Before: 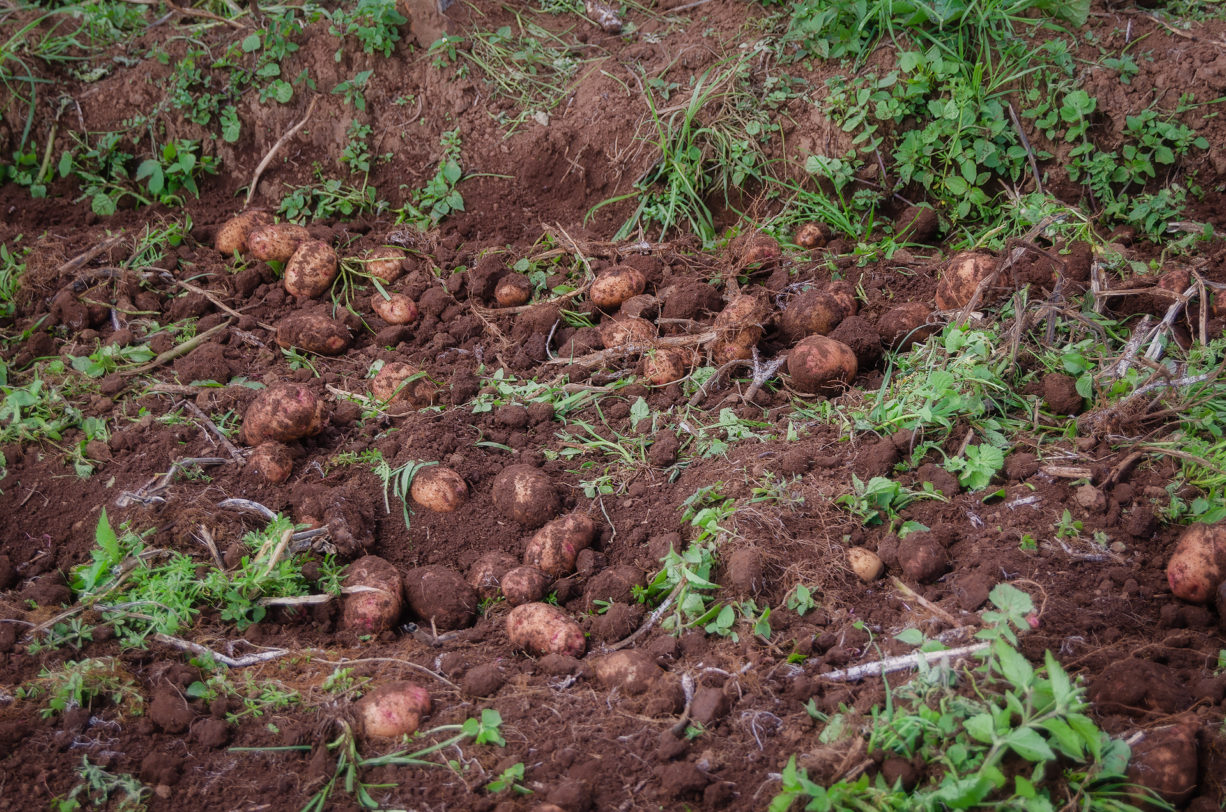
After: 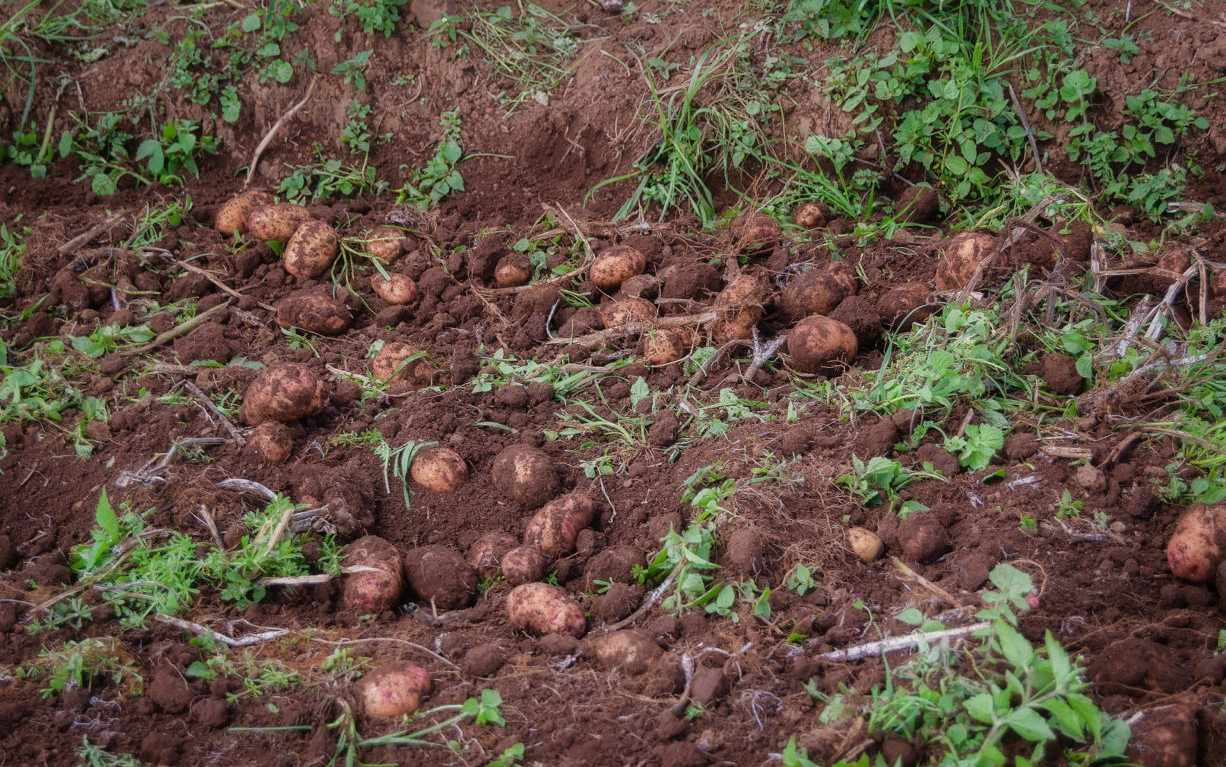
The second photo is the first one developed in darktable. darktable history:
rotate and perspective: automatic cropping original format, crop left 0, crop top 0
crop and rotate: top 2.479%, bottom 3.018%
